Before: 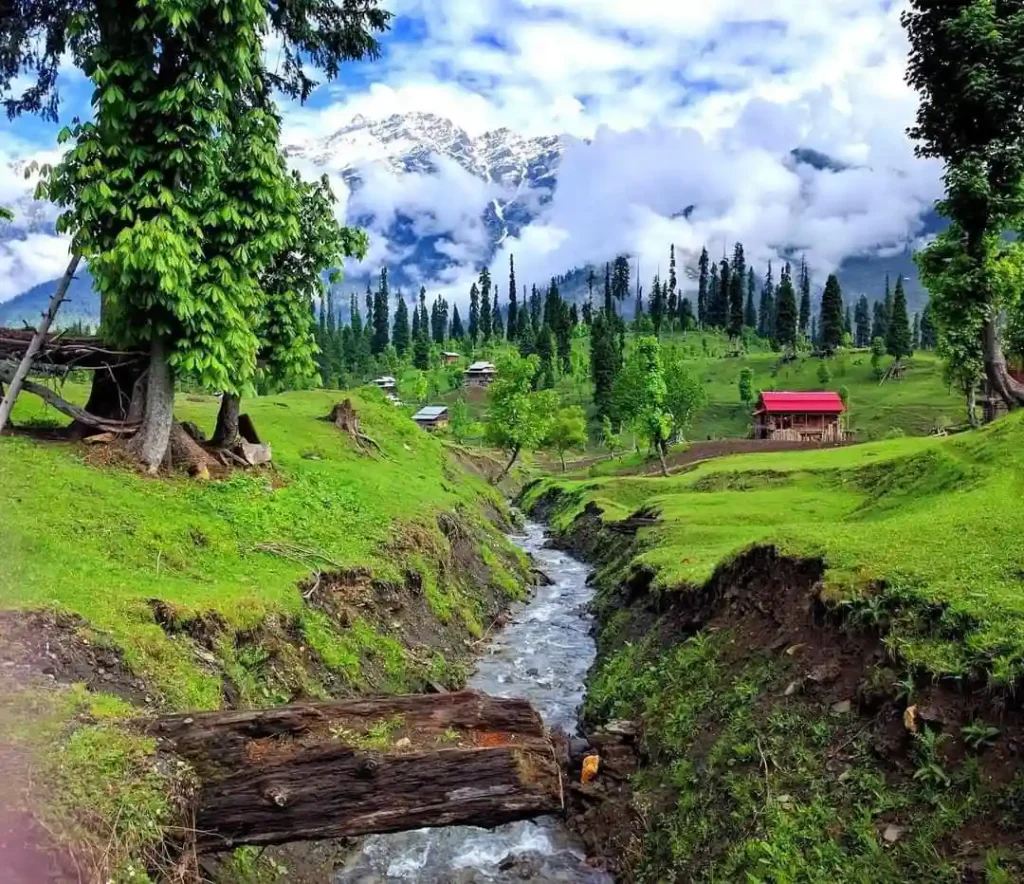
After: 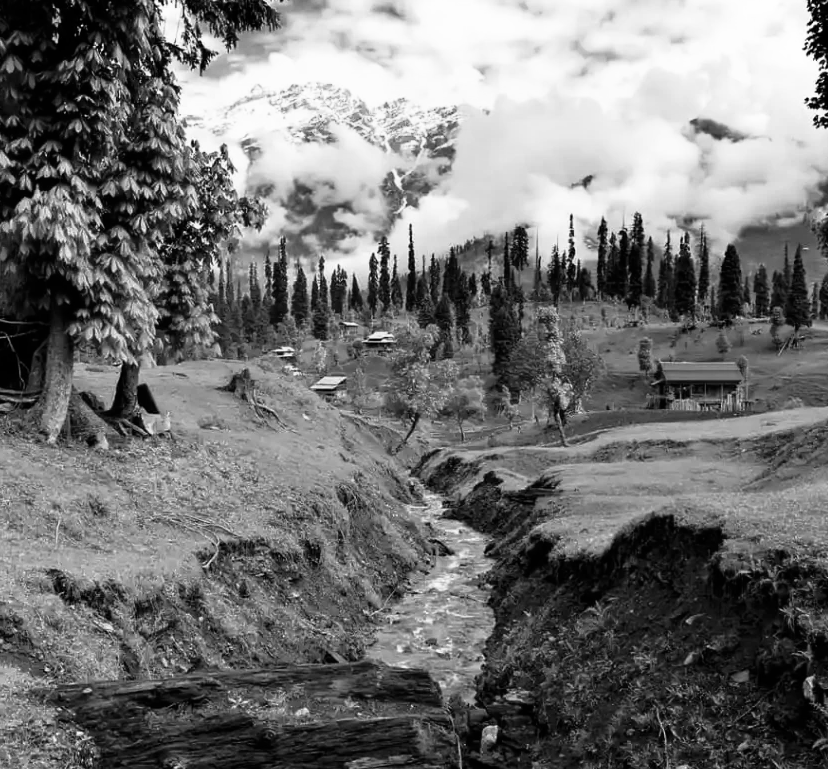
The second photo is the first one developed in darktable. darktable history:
crop: left 9.929%, top 3.475%, right 9.188%, bottom 9.529%
shadows and highlights: shadows -62.32, white point adjustment -5.22, highlights 61.59
rgb levels: mode RGB, independent channels, levels [[0, 0.5, 1], [0, 0.521, 1], [0, 0.536, 1]]
monochrome: on, module defaults
